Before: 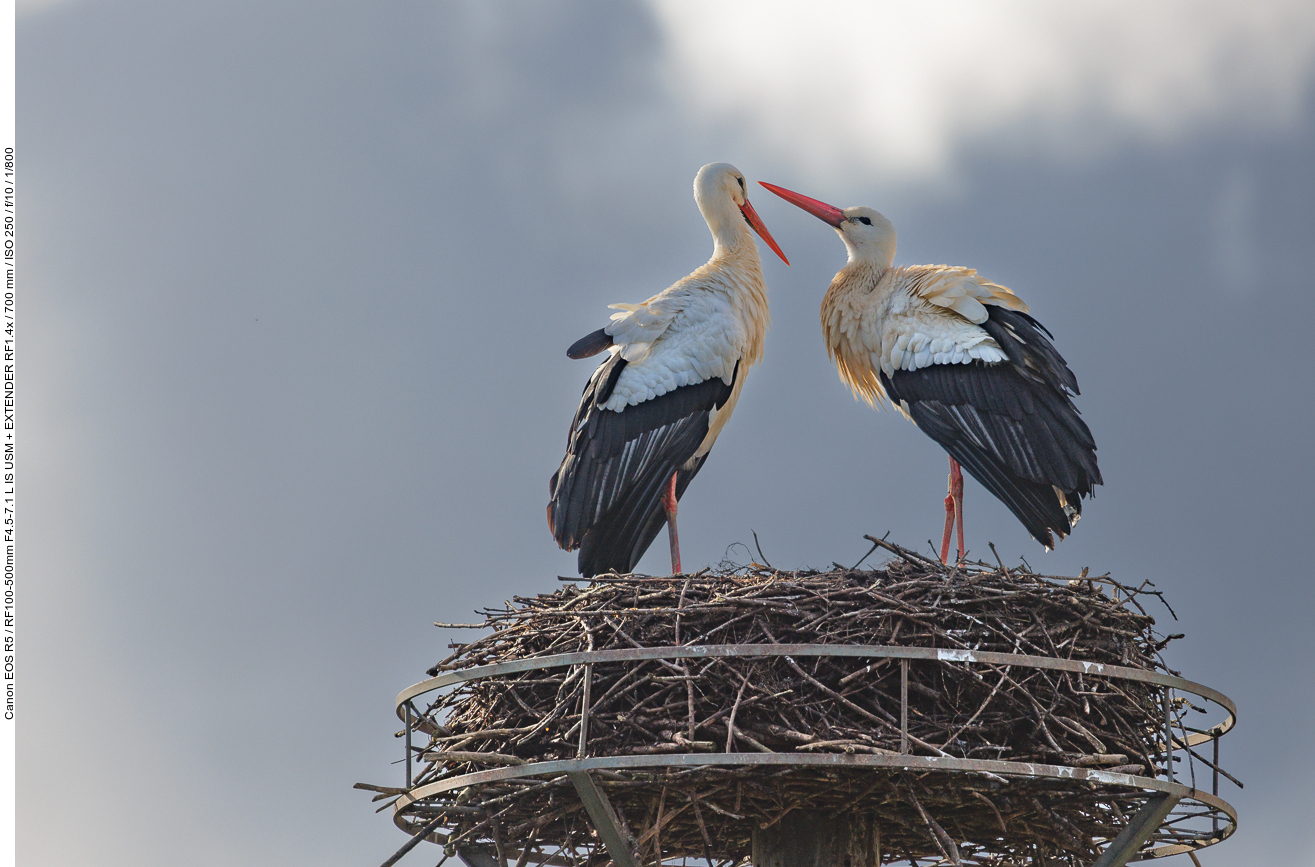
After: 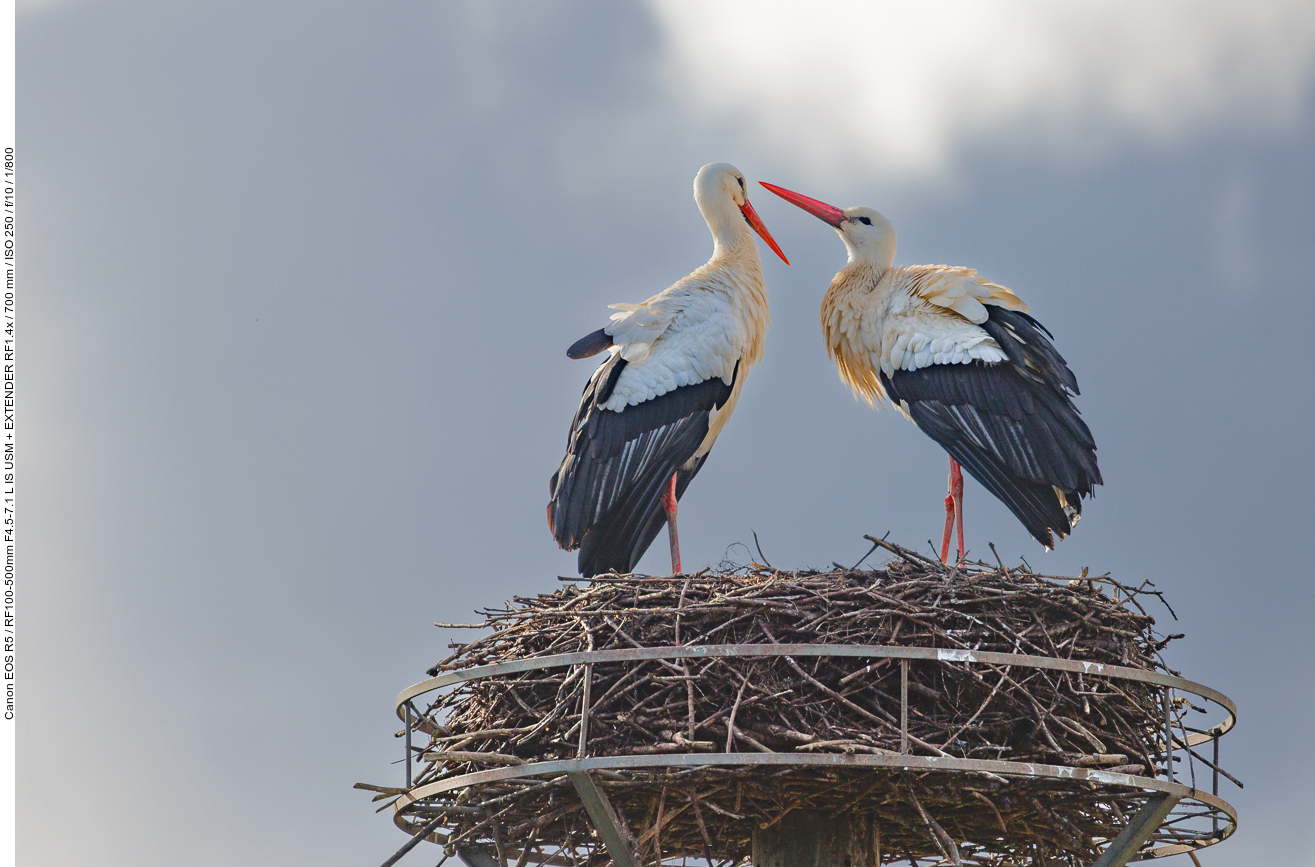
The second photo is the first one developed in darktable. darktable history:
color balance rgb: perceptual saturation grading › global saturation 20%, perceptual saturation grading › highlights -50.545%, perceptual saturation grading › shadows 31.175%, perceptual brilliance grading › mid-tones 9.647%, perceptual brilliance grading › shadows 15.614%
